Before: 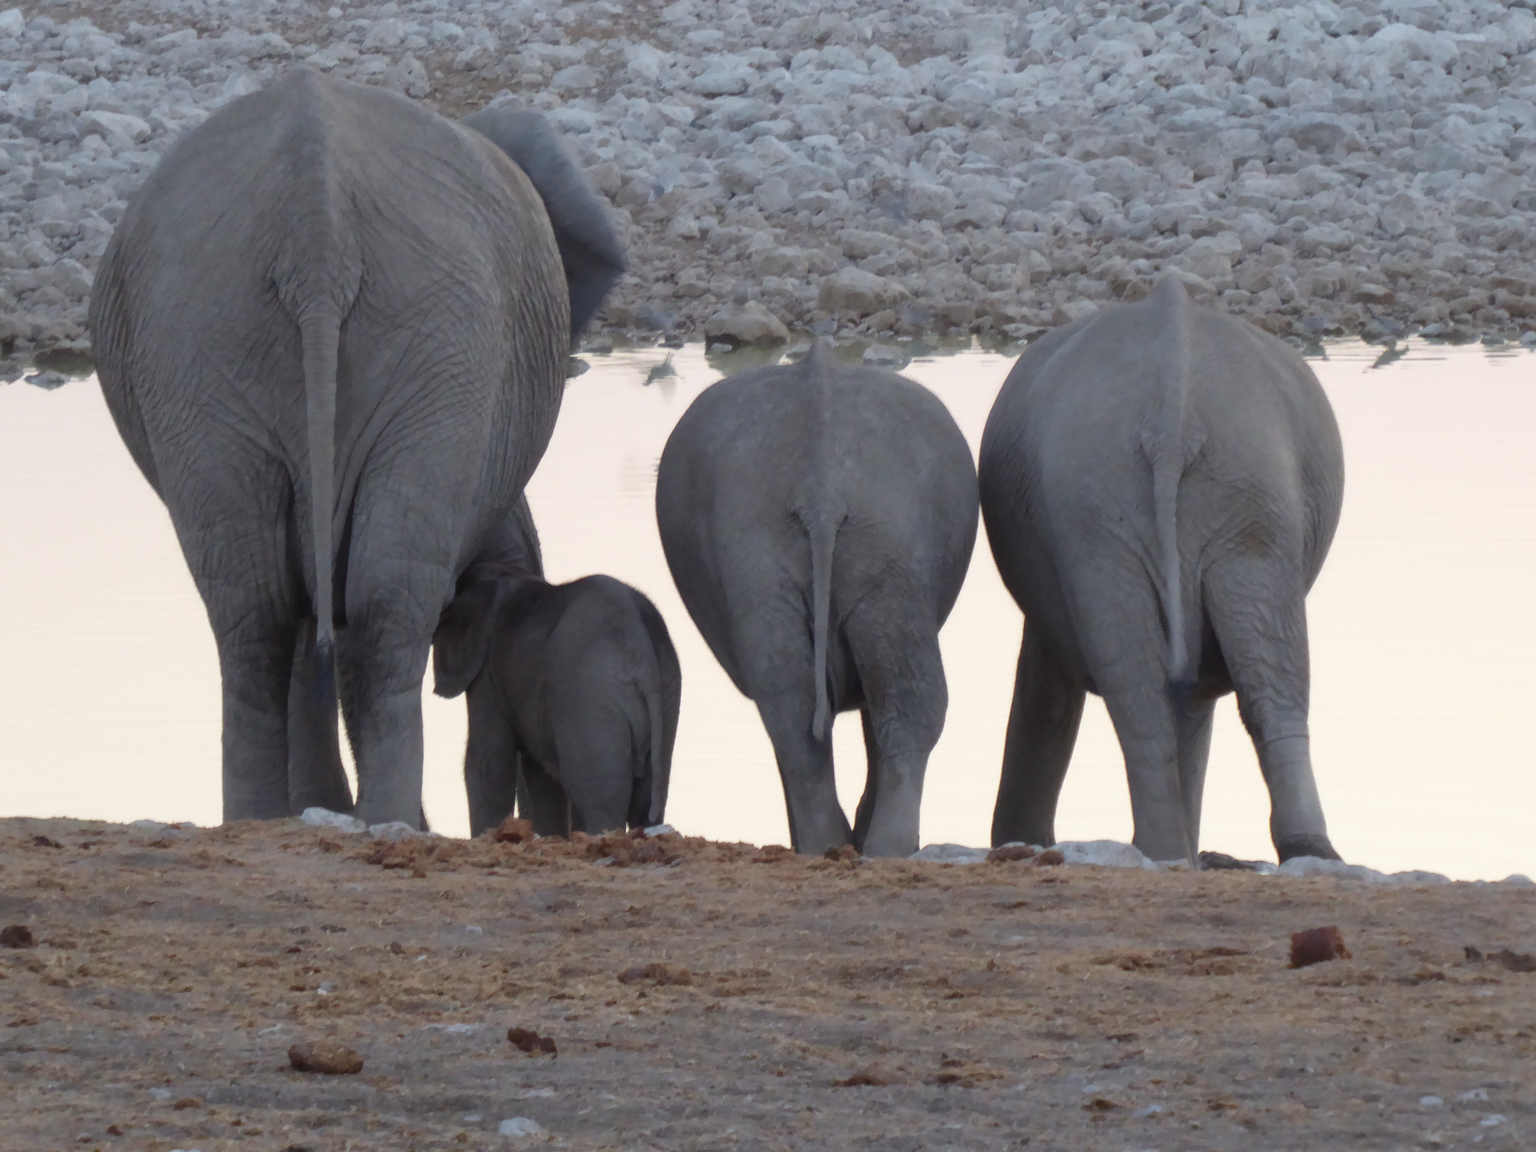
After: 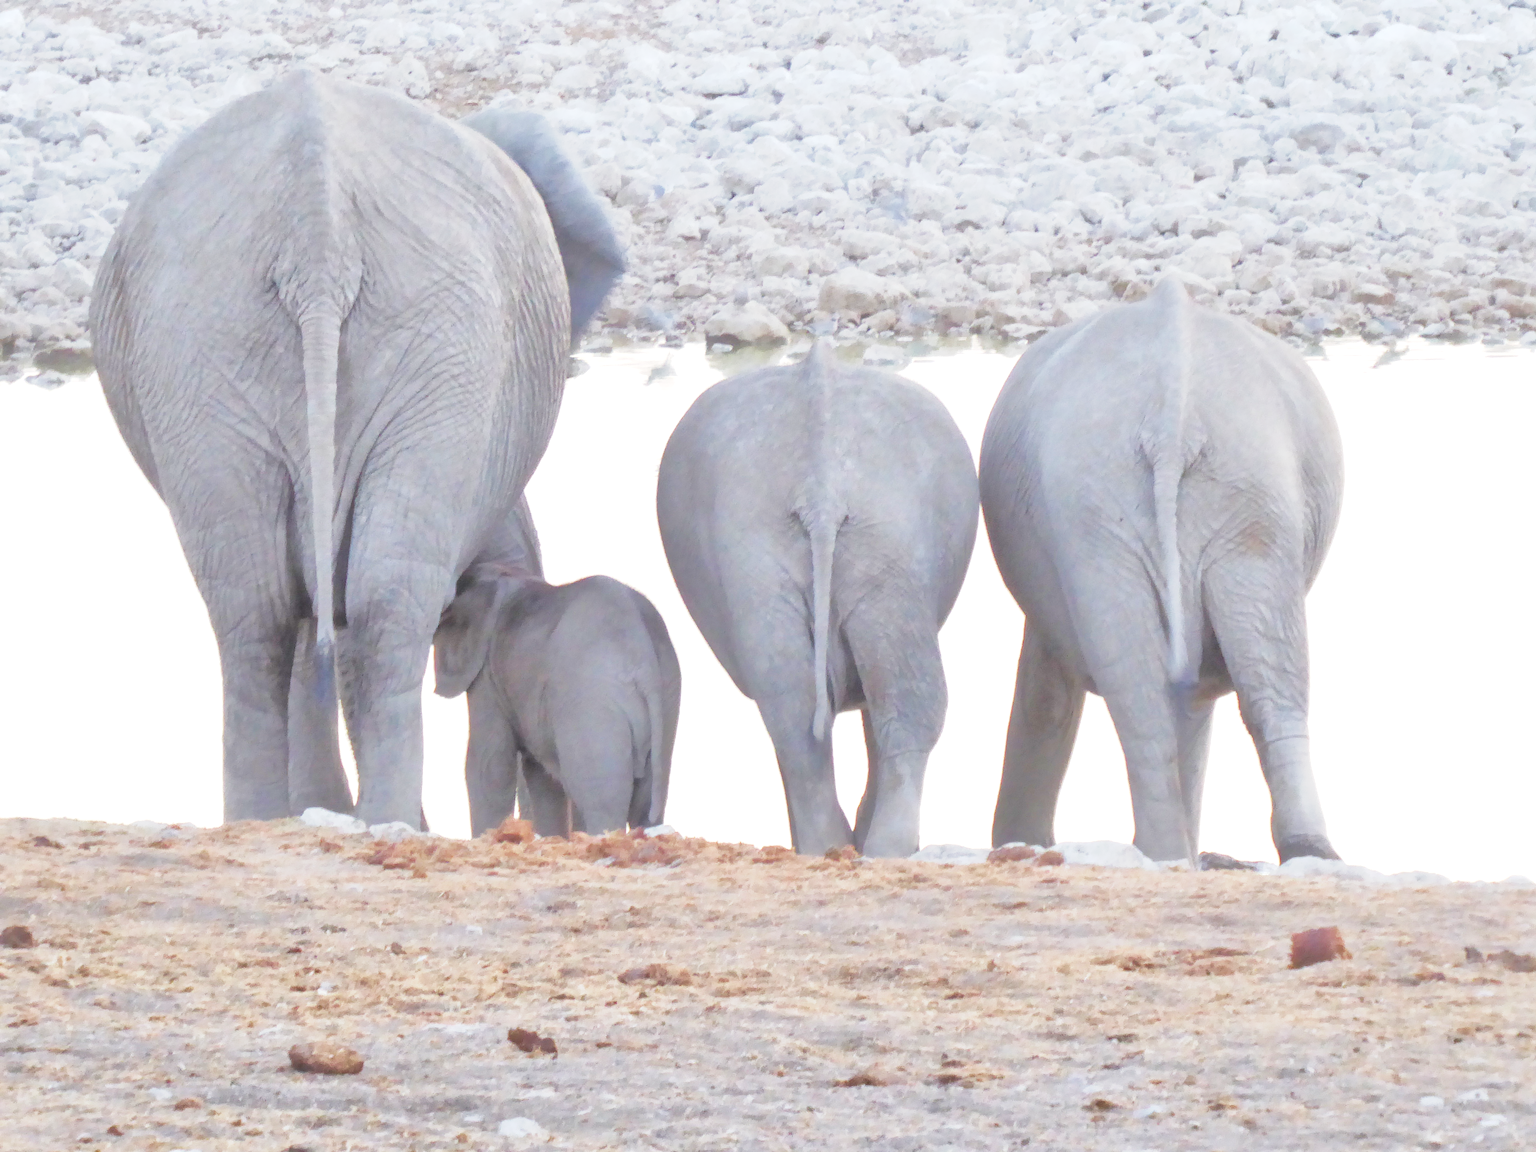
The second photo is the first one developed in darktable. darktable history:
tone equalizer: -7 EV 0.15 EV, -6 EV 0.6 EV, -5 EV 1.15 EV, -4 EV 1.33 EV, -3 EV 1.15 EV, -2 EV 0.6 EV, -1 EV 0.15 EV, mask exposure compensation -0.5 EV
base curve: curves: ch0 [(0, 0) (0.088, 0.125) (0.176, 0.251) (0.354, 0.501) (0.613, 0.749) (1, 0.877)], preserve colors none
exposure: black level correction 0, exposure 1.45 EV, compensate exposure bias true, compensate highlight preservation false
